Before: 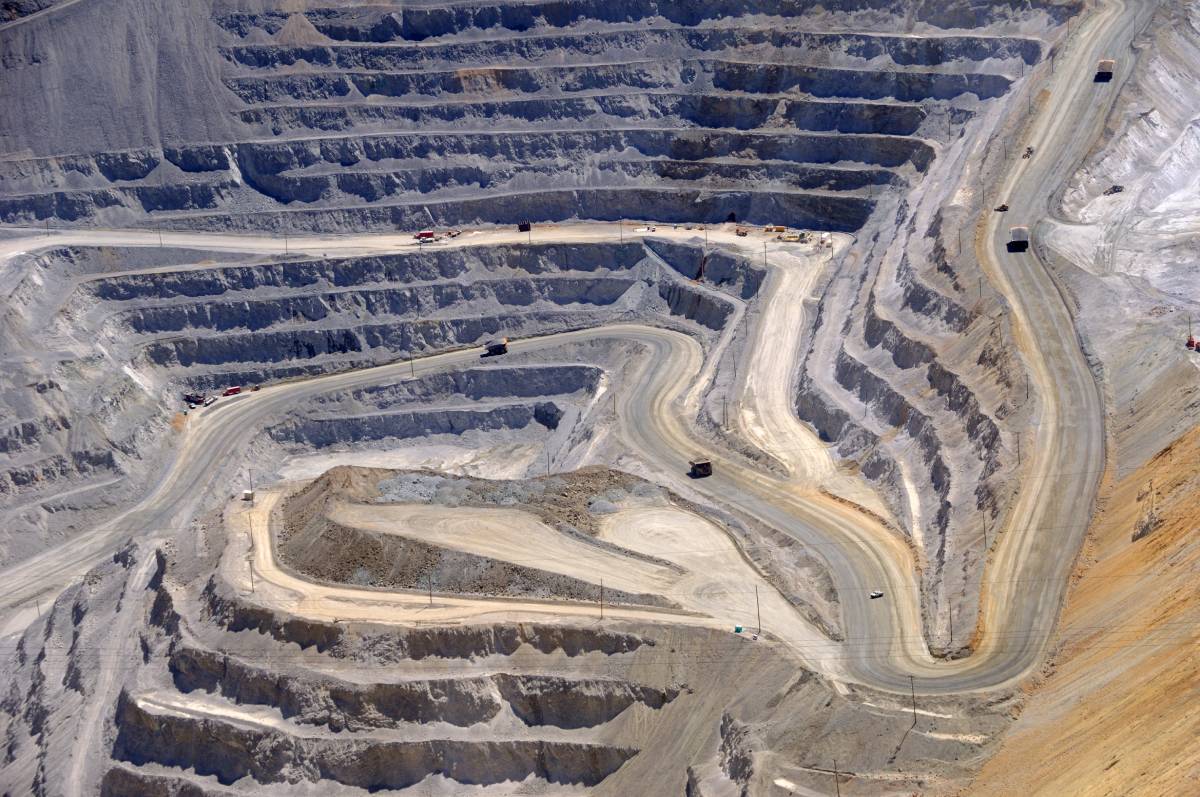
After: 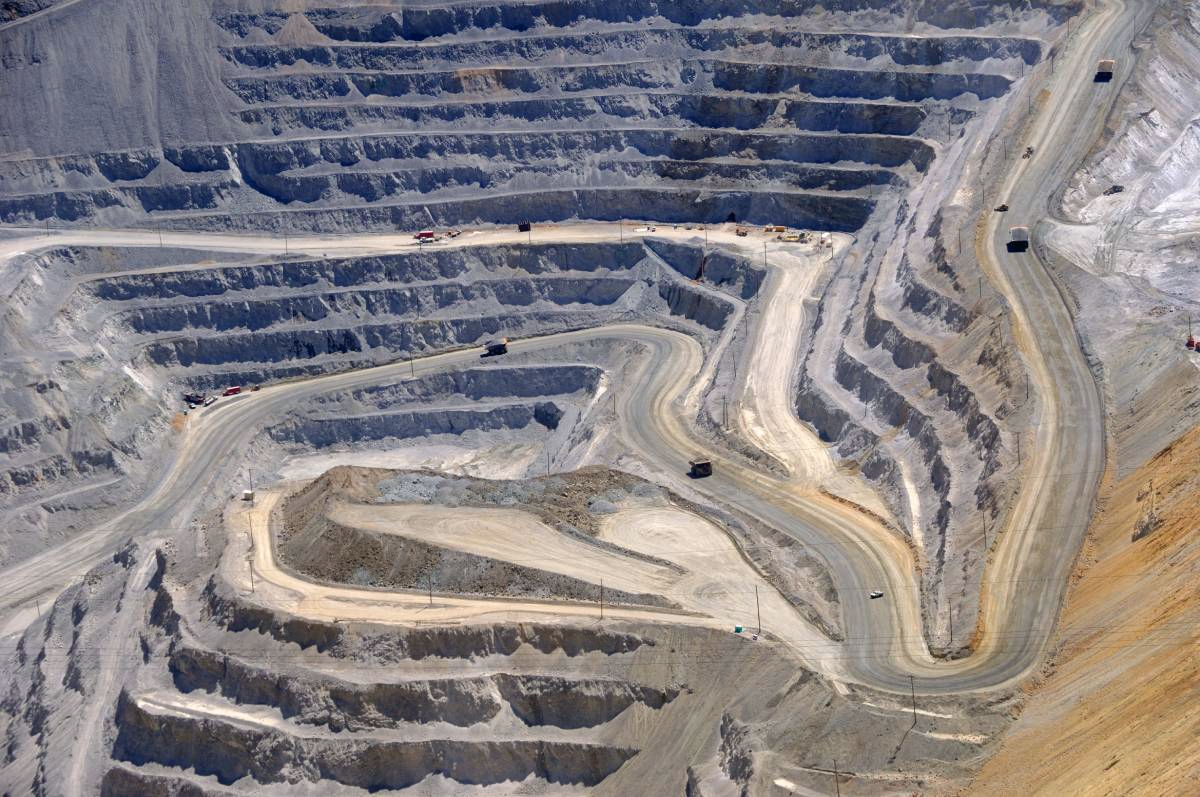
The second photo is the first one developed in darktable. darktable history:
shadows and highlights: low approximation 0.01, soften with gaussian
color balance: mode lift, gamma, gain (sRGB), lift [1, 1, 1.022, 1.026]
